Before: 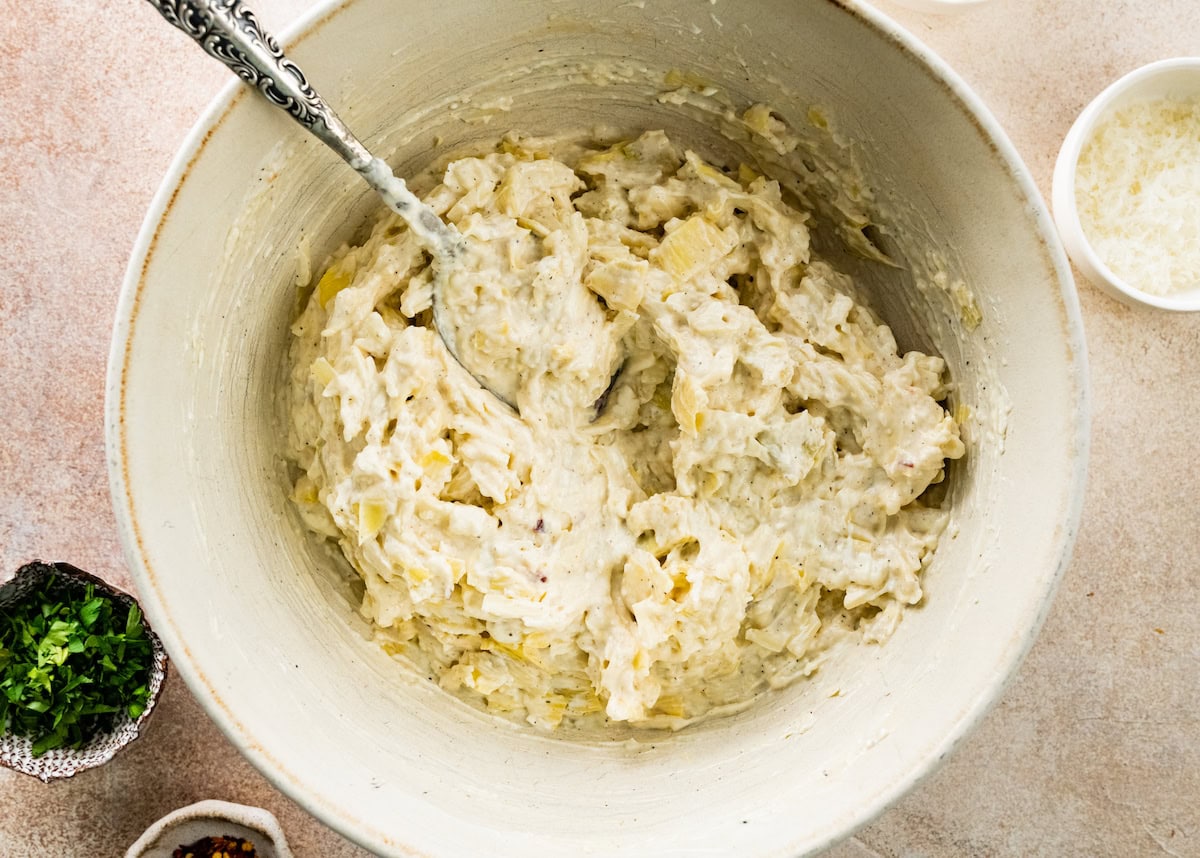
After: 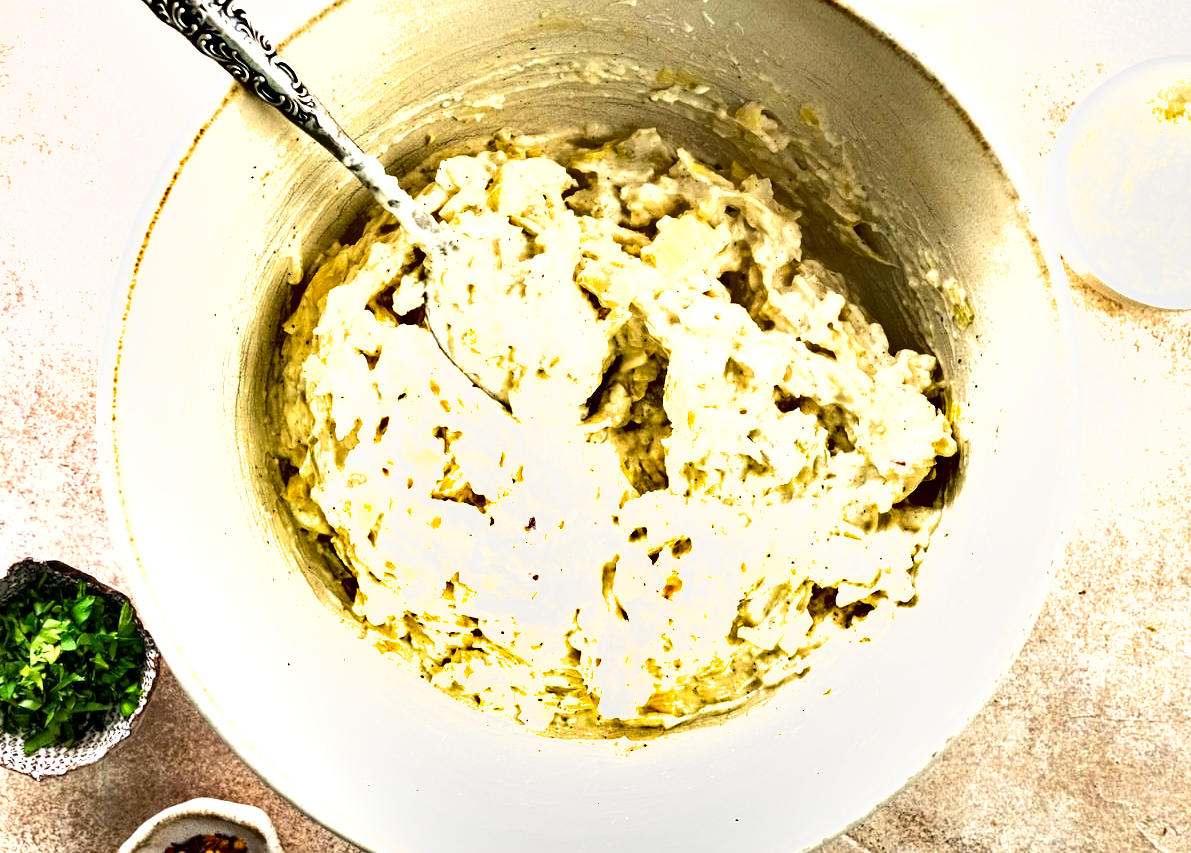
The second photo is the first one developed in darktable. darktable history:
shadows and highlights: shadows 59.42, soften with gaussian
crop and rotate: left 0.697%, top 0.298%, bottom 0.246%
exposure: black level correction 0.001, exposure 1 EV, compensate exposure bias true, compensate highlight preservation false
